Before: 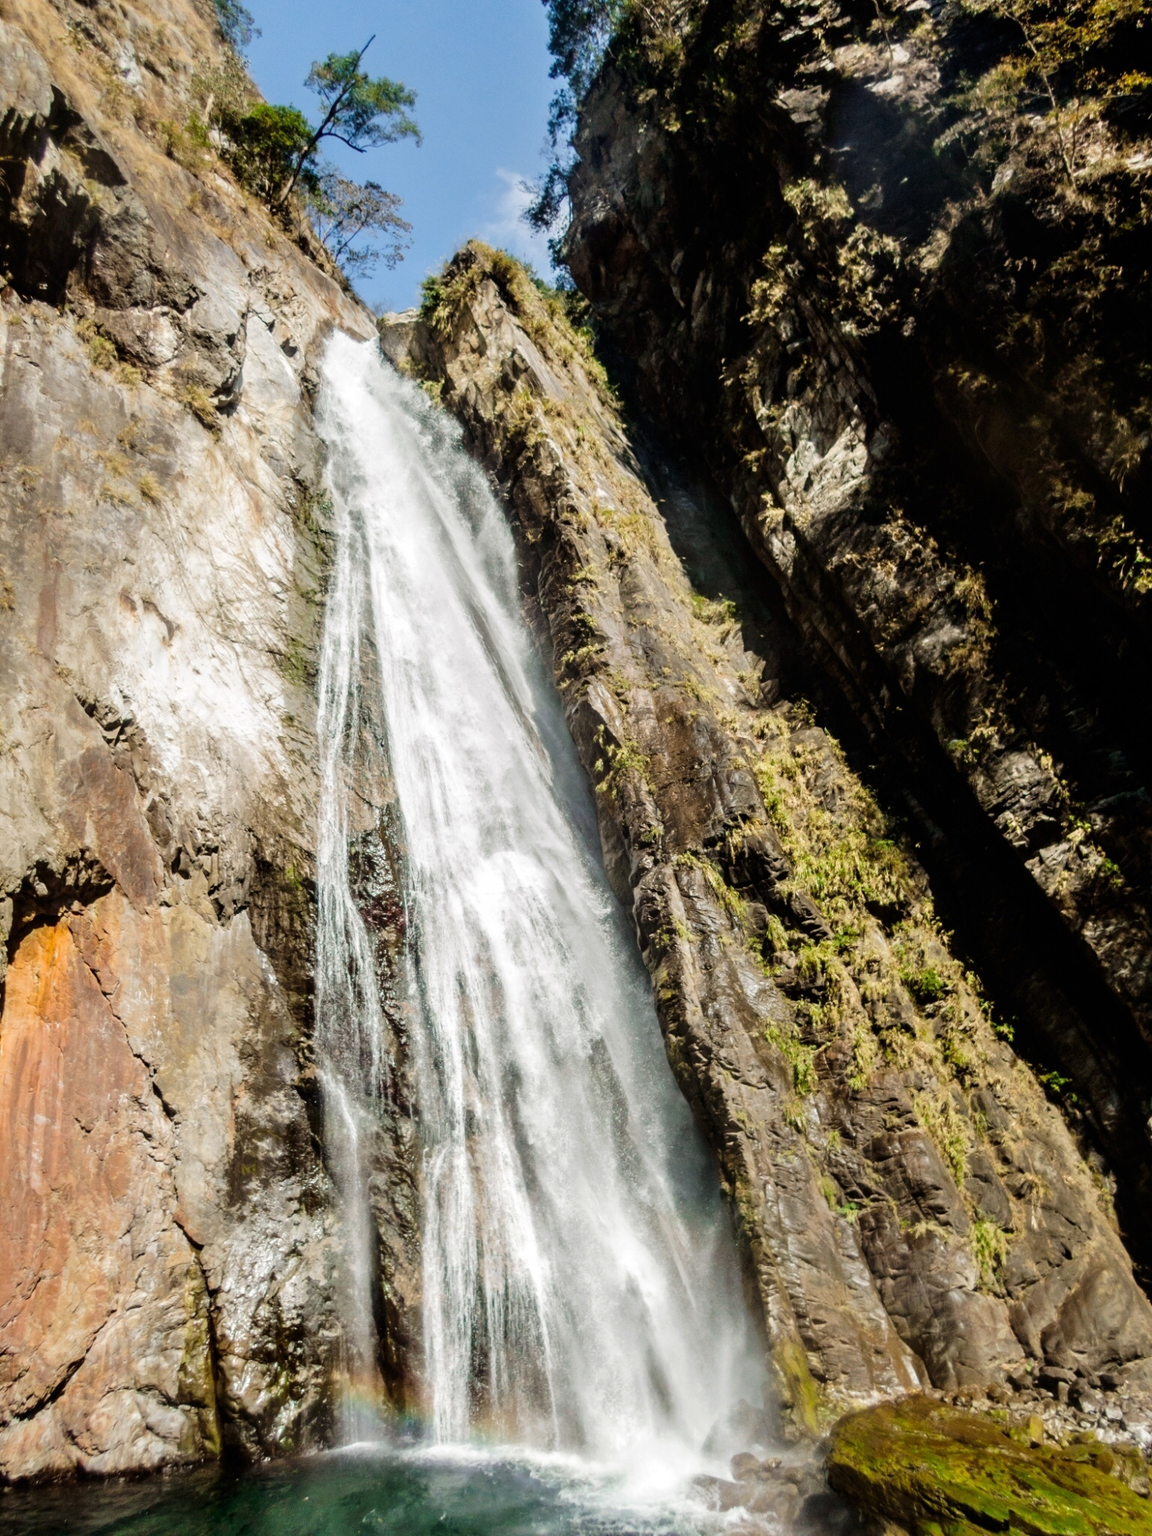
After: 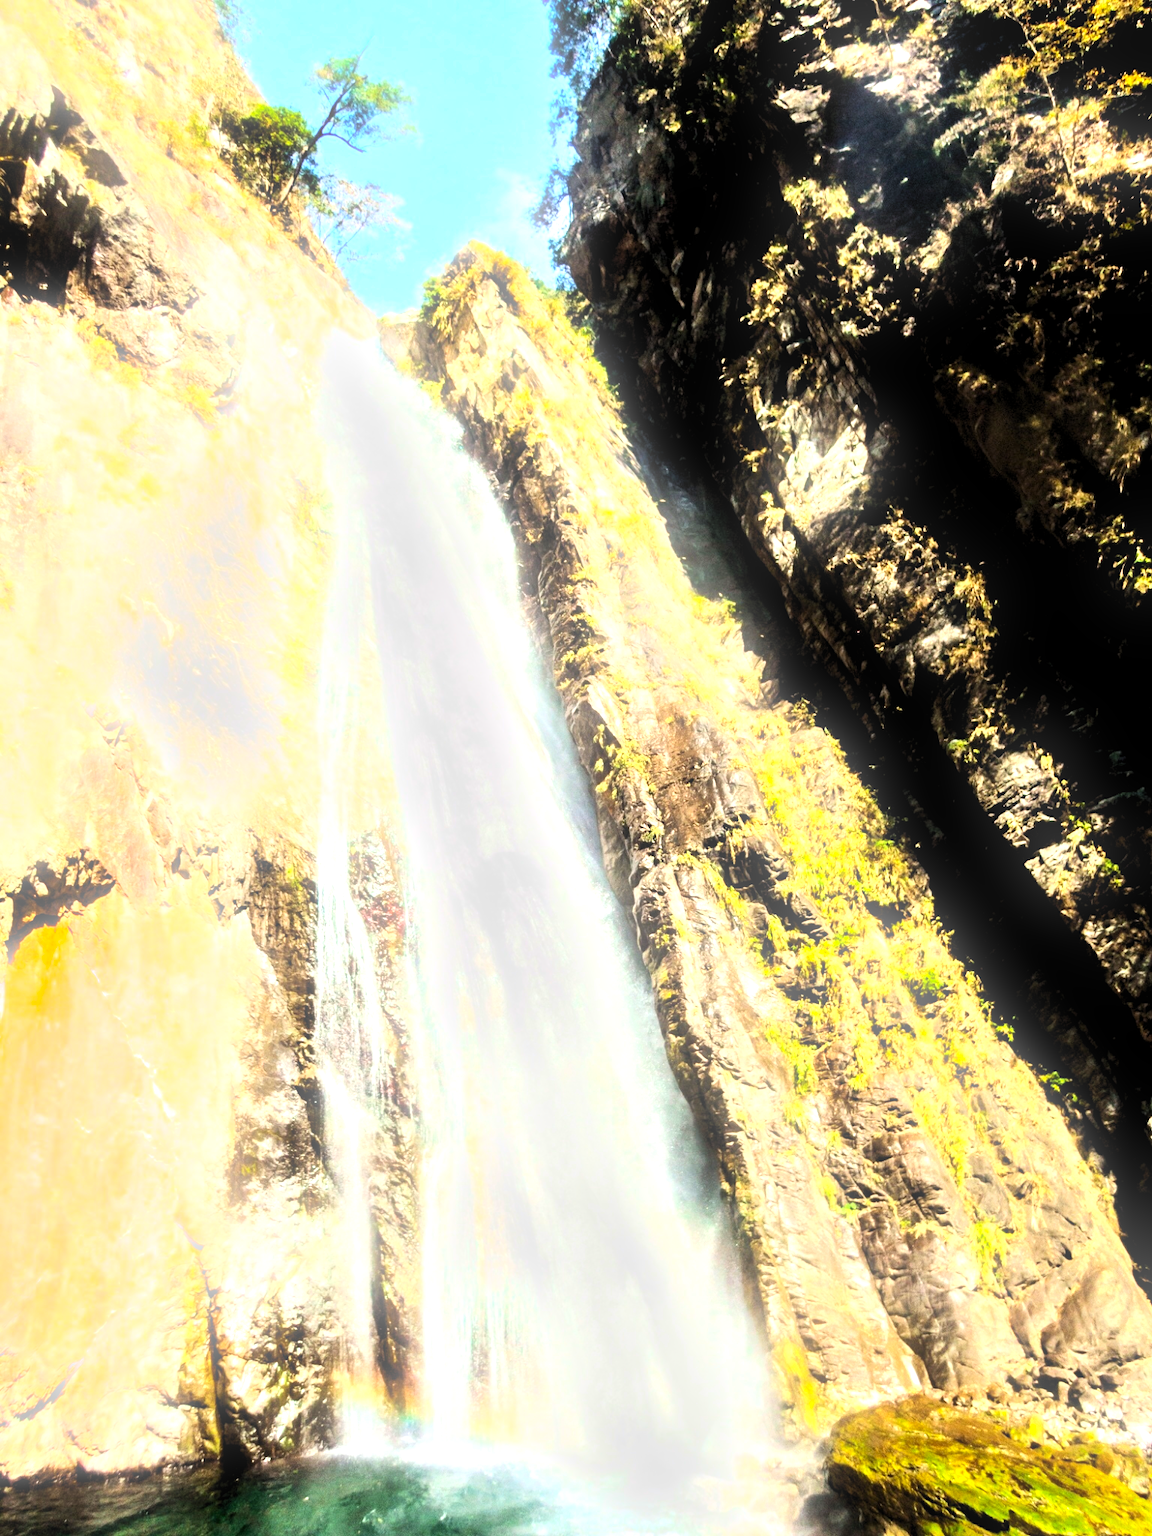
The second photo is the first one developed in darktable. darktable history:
contrast brightness saturation: contrast 0.2, brightness 0.16, saturation 0.22
exposure: black level correction 0, exposure 1 EV, compensate exposure bias true, compensate highlight preservation false
levels: levels [0.055, 0.477, 0.9]
bloom: size 9%, threshold 100%, strength 7%
